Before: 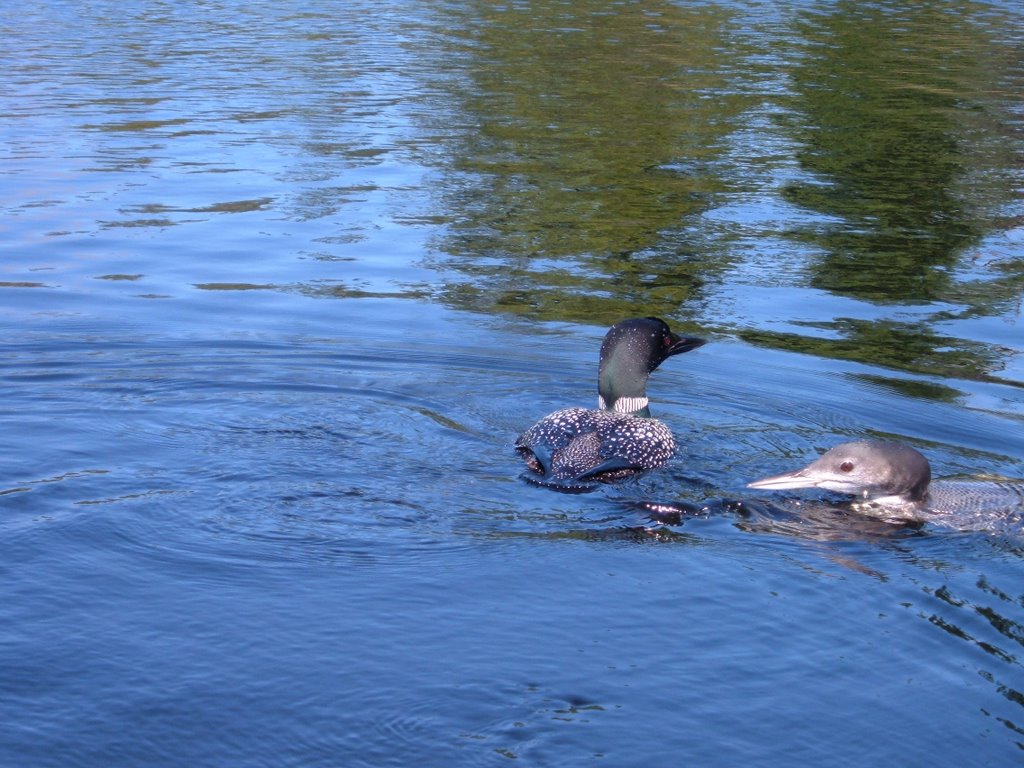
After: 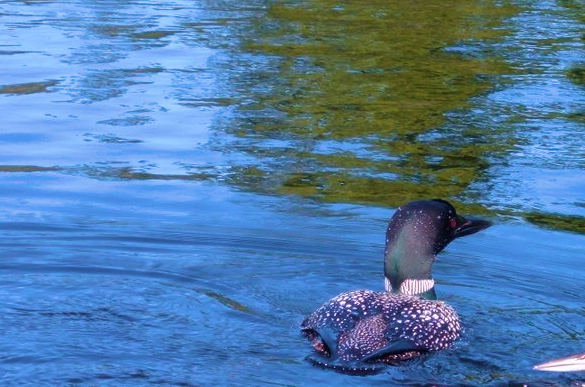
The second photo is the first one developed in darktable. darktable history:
velvia: strength 74%
crop: left 20.932%, top 15.471%, right 21.848%, bottom 34.081%
exposure: black level correction 0.001, compensate highlight preservation false
